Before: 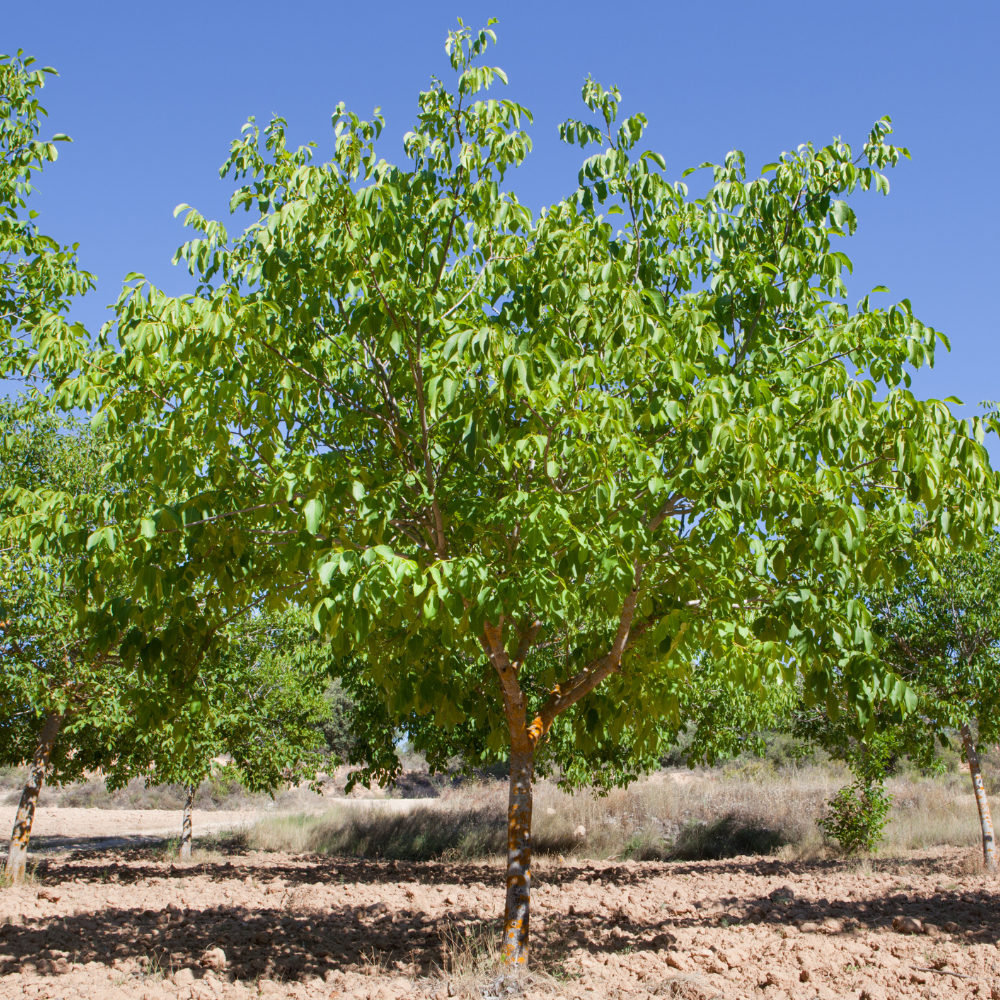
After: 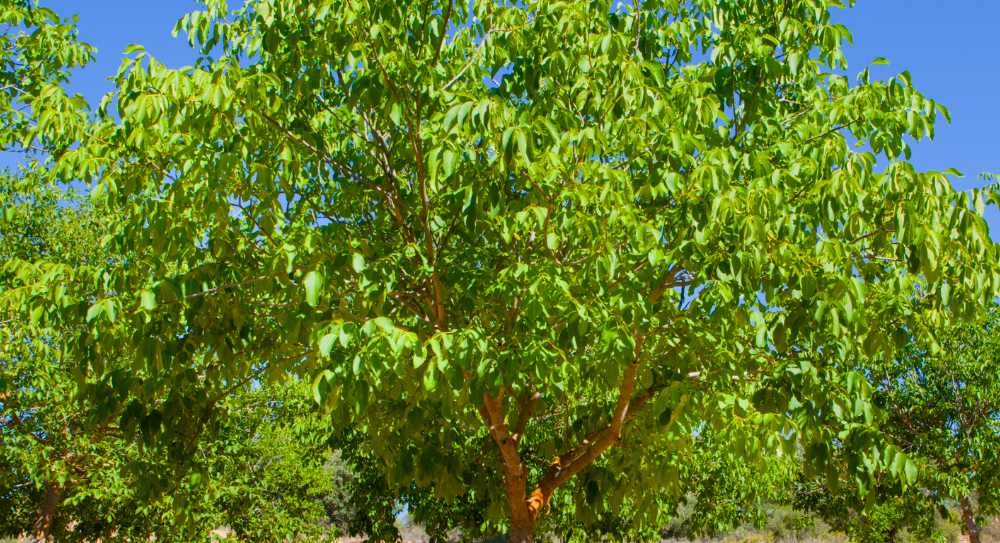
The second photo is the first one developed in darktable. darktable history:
crop and rotate: top 22.811%, bottom 22.829%
filmic rgb: black relative exposure -11.33 EV, white relative exposure 3.26 EV, threshold 2.98 EV, hardness 6.75, enable highlight reconstruction true
velvia: strength 51.15%, mid-tones bias 0.507
